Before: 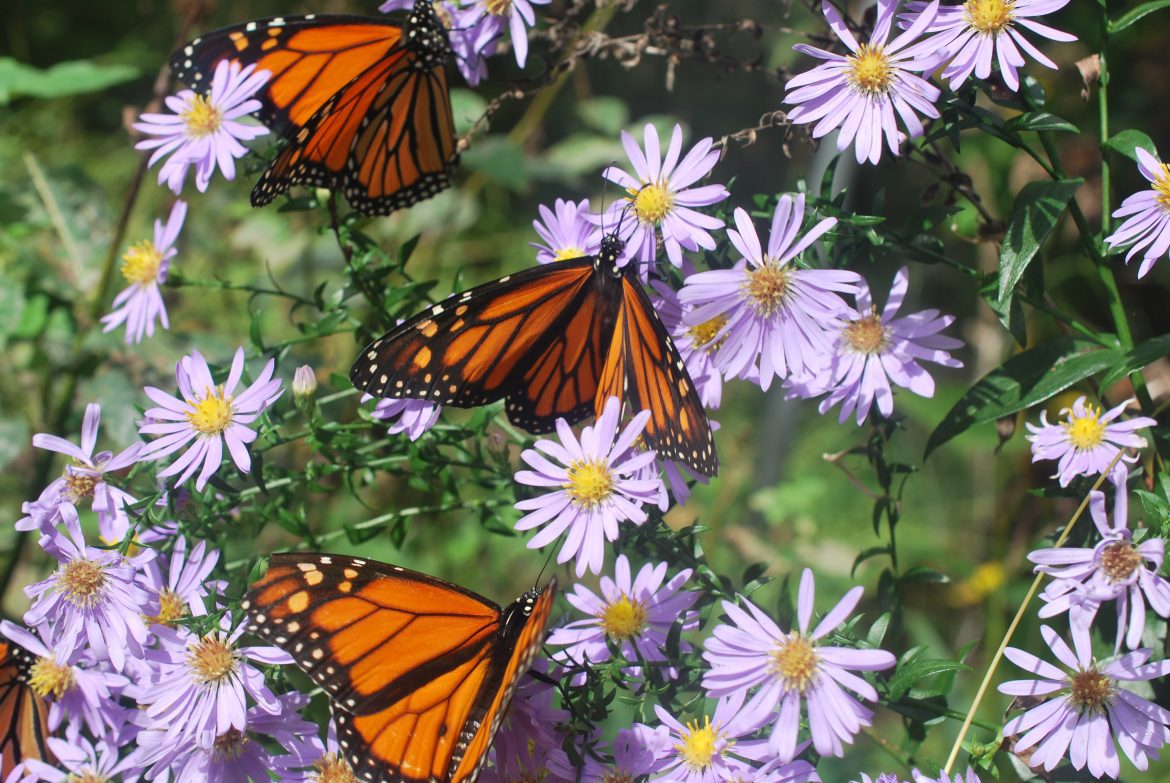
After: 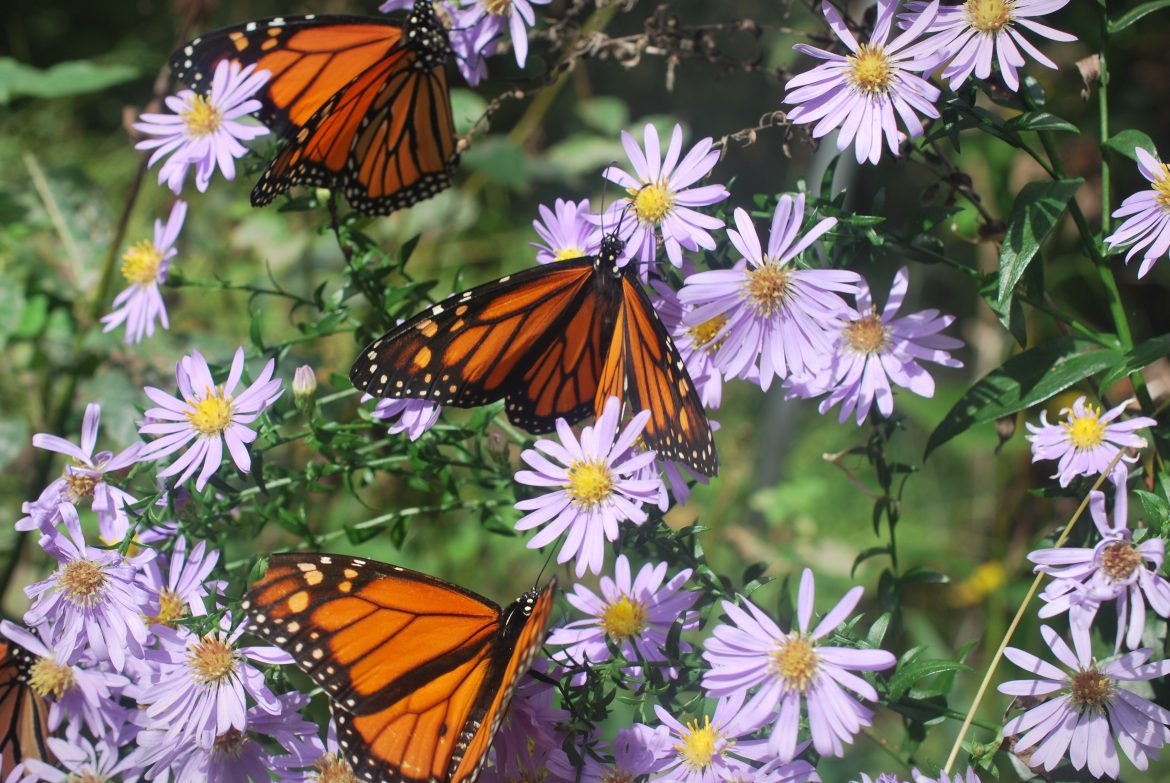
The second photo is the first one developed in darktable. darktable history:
vignetting: fall-off start 98.25%, fall-off radius 98.83%, width/height ratio 1.424
